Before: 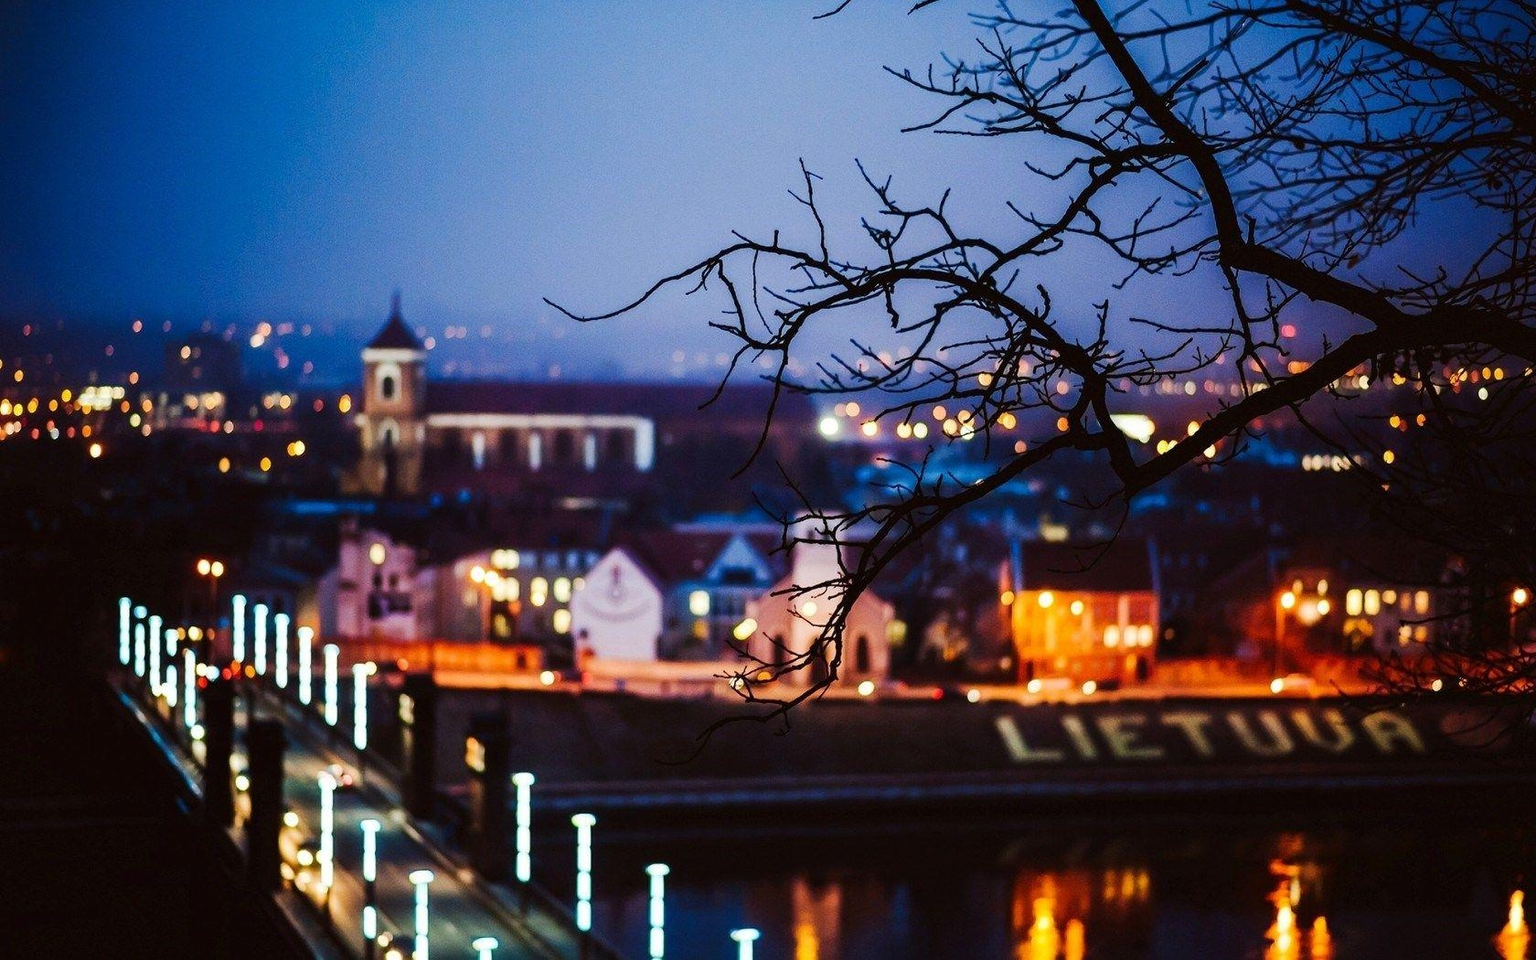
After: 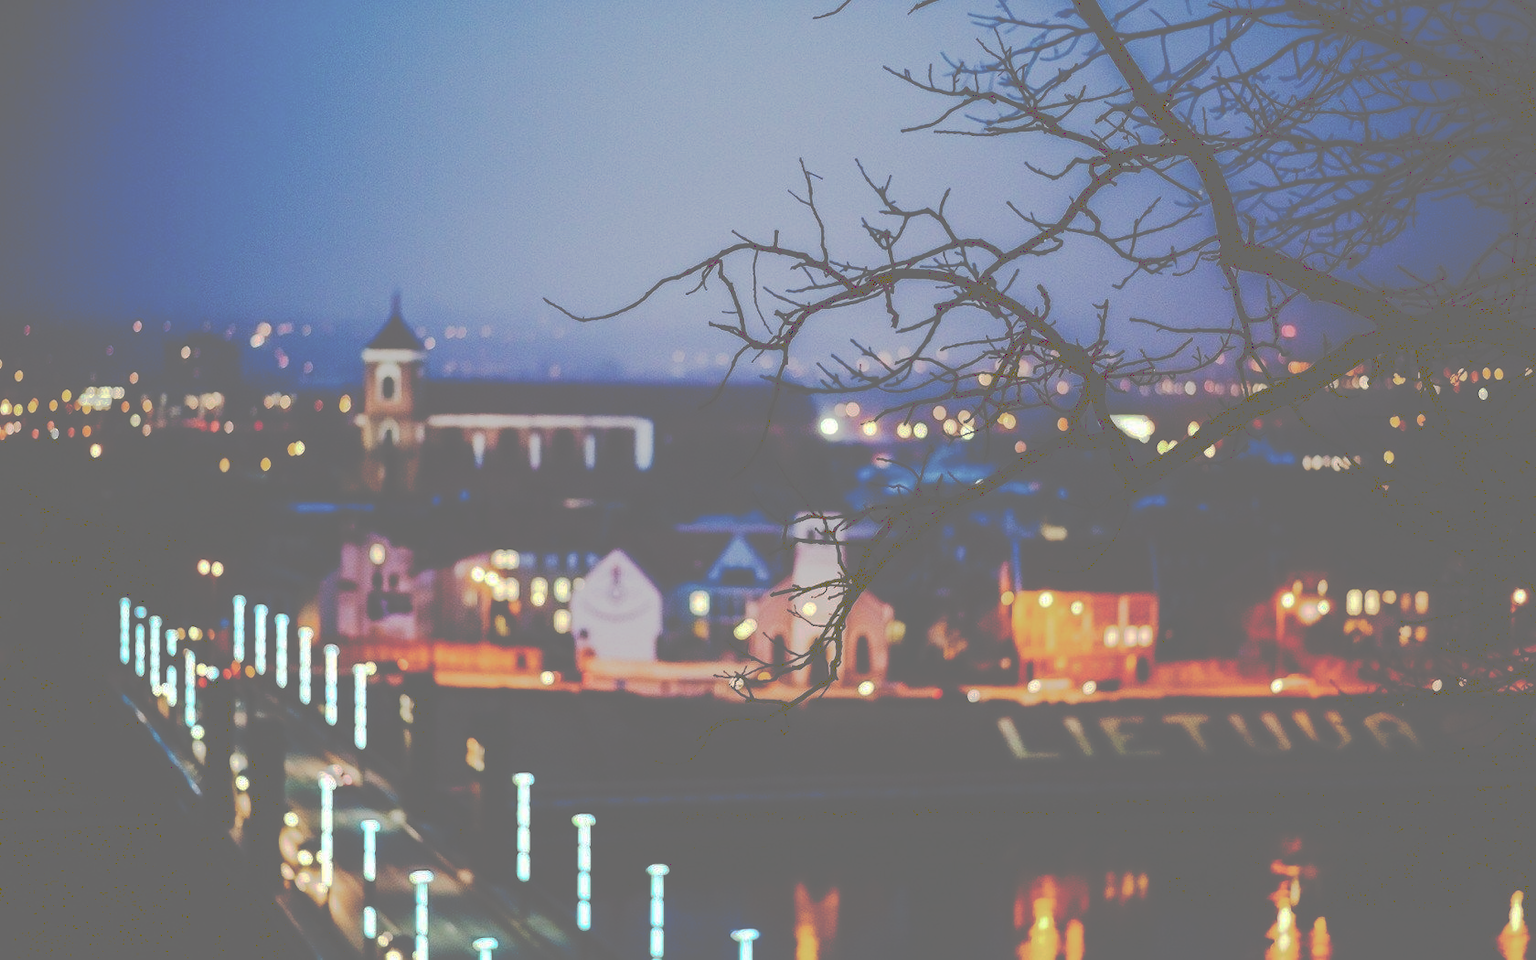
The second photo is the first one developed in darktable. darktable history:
tone curve: curves: ch0 [(0, 0) (0.003, 0.43) (0.011, 0.433) (0.025, 0.434) (0.044, 0.436) (0.069, 0.439) (0.1, 0.442) (0.136, 0.446) (0.177, 0.449) (0.224, 0.454) (0.277, 0.462) (0.335, 0.488) (0.399, 0.524) (0.468, 0.566) (0.543, 0.615) (0.623, 0.666) (0.709, 0.718) (0.801, 0.761) (0.898, 0.801) (1, 1)], preserve colors none
